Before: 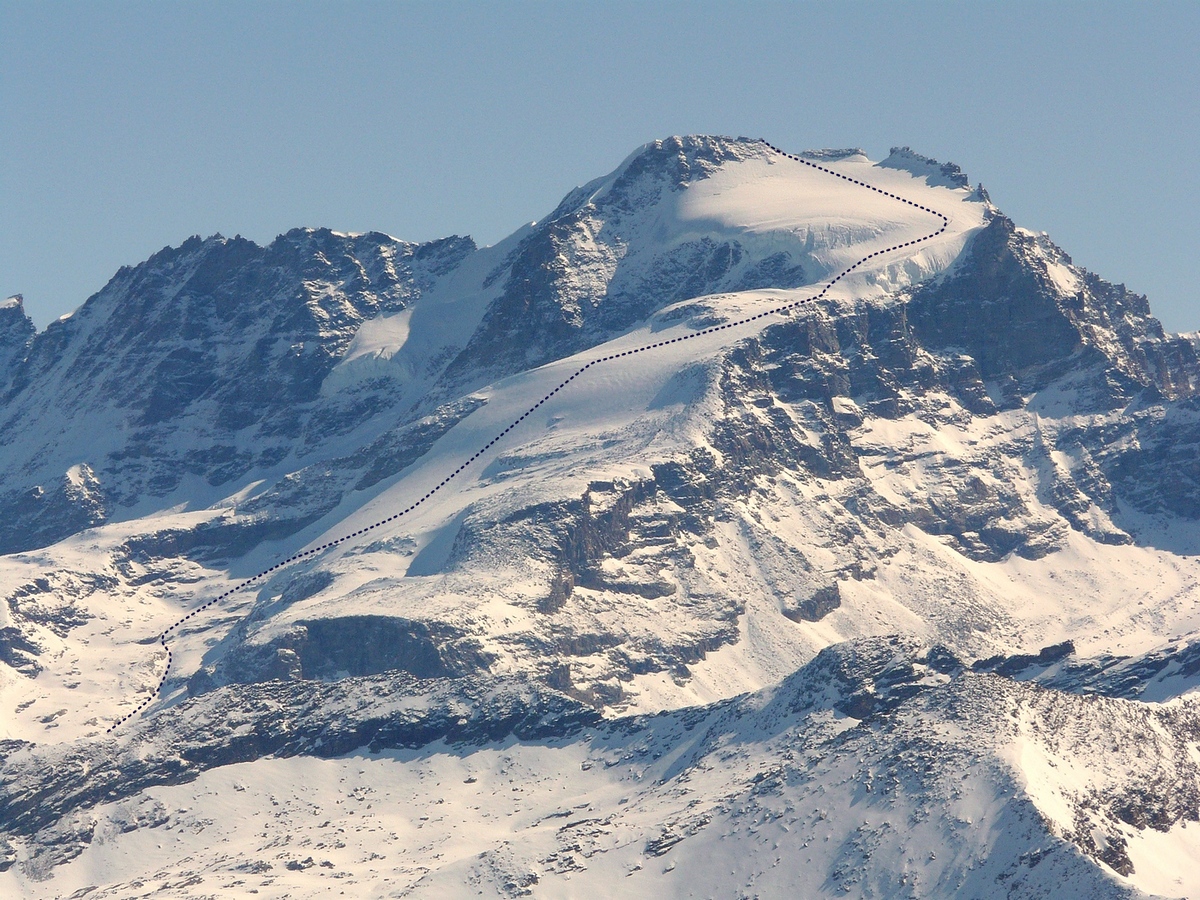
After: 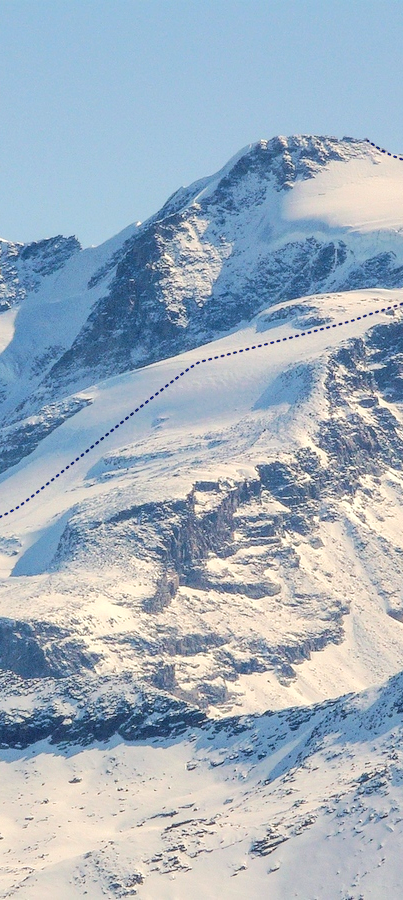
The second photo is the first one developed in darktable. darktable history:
crop: left 32.949%, right 33.394%
tone curve: curves: ch0 [(0, 0) (0.003, 0.058) (0.011, 0.059) (0.025, 0.061) (0.044, 0.067) (0.069, 0.084) (0.1, 0.102) (0.136, 0.124) (0.177, 0.171) (0.224, 0.246) (0.277, 0.324) (0.335, 0.411) (0.399, 0.509) (0.468, 0.605) (0.543, 0.688) (0.623, 0.738) (0.709, 0.798) (0.801, 0.852) (0.898, 0.911) (1, 1)], color space Lab, linked channels
local contrast: on, module defaults
